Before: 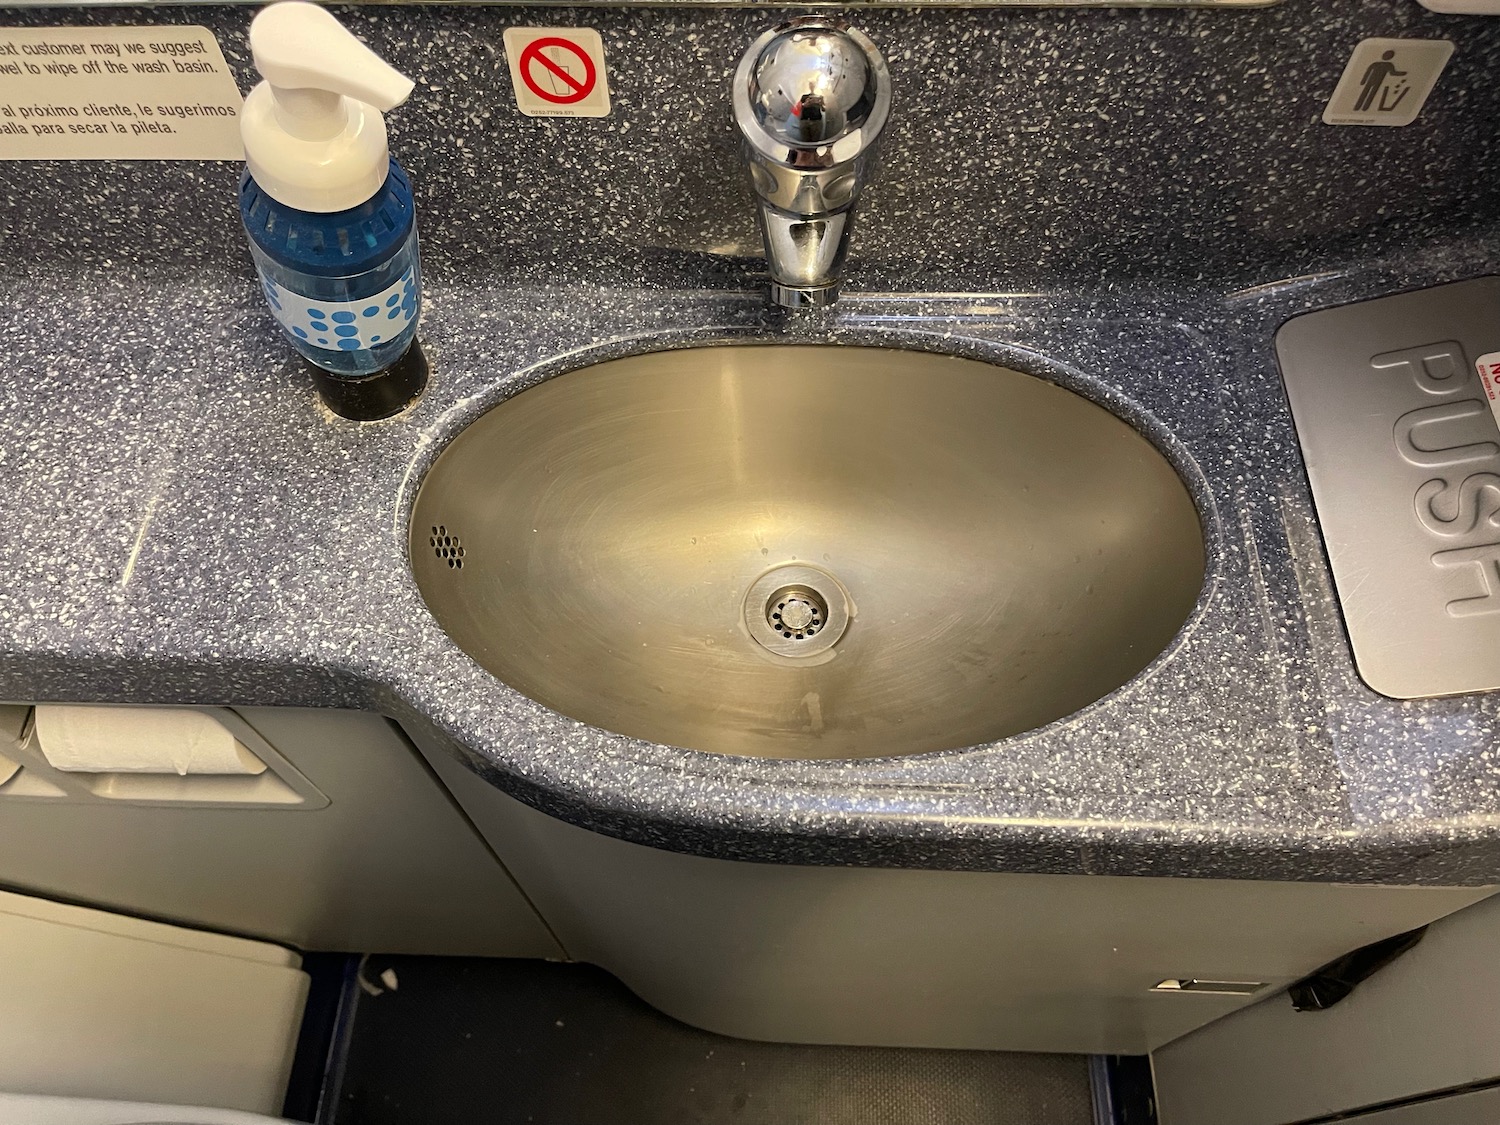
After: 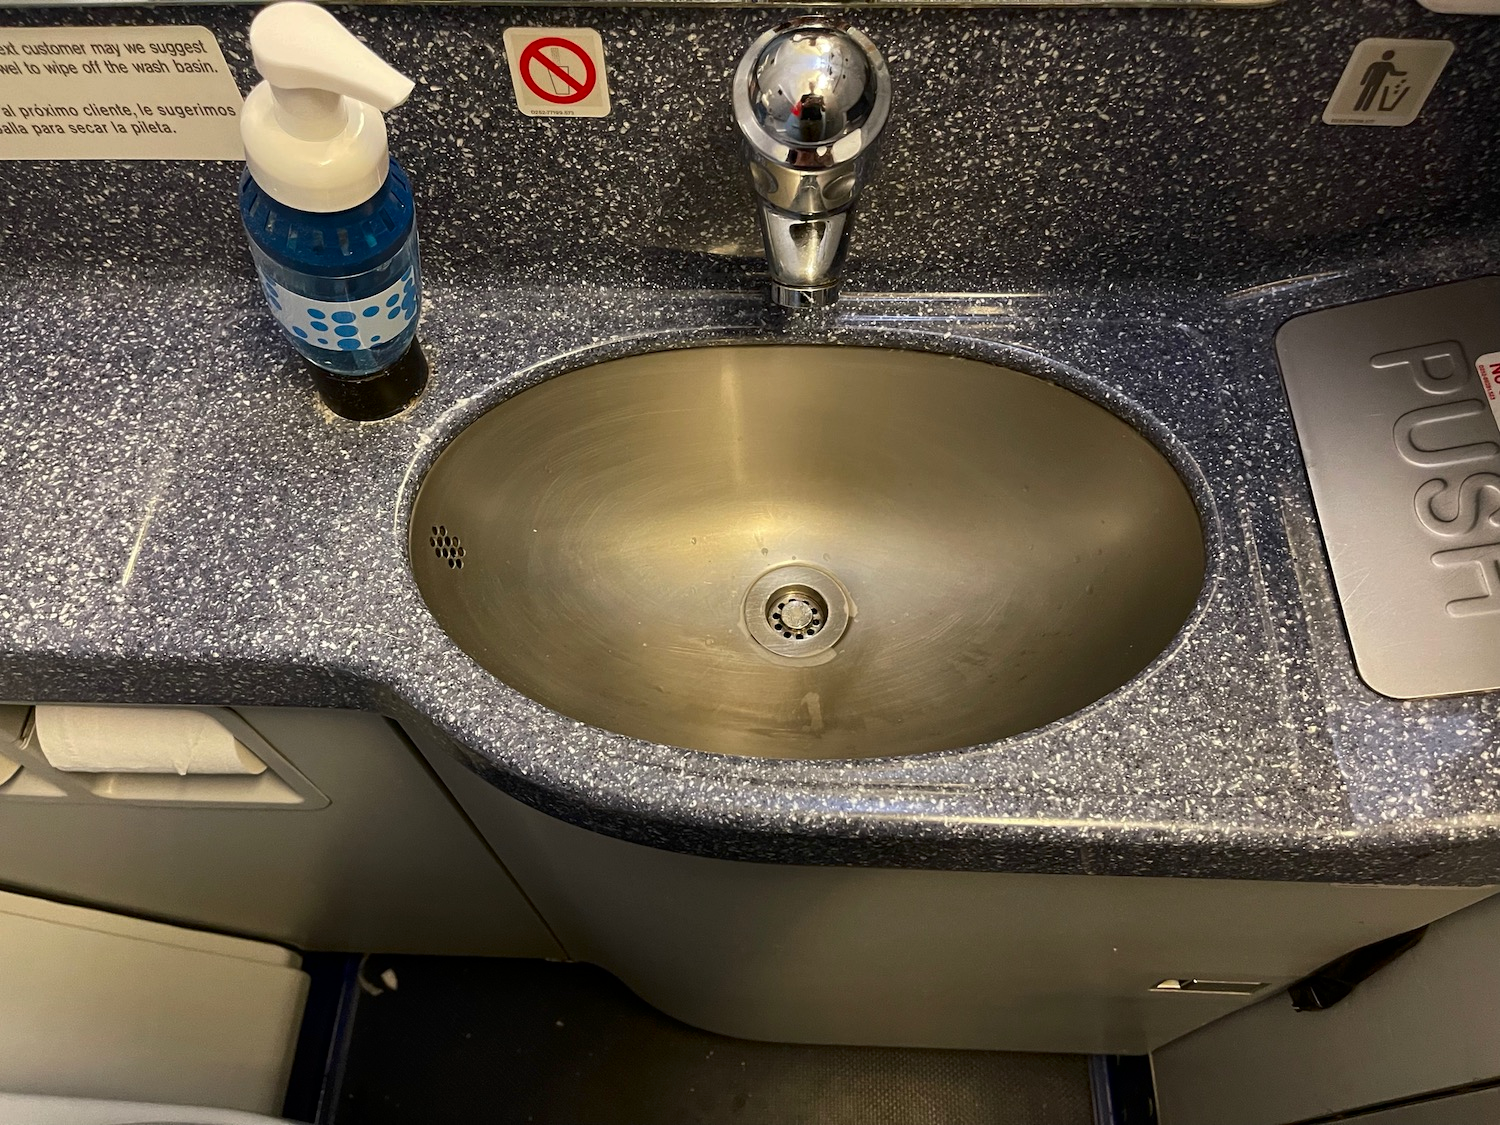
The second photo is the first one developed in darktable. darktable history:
contrast brightness saturation: contrast 0.067, brightness -0.132, saturation 0.064
